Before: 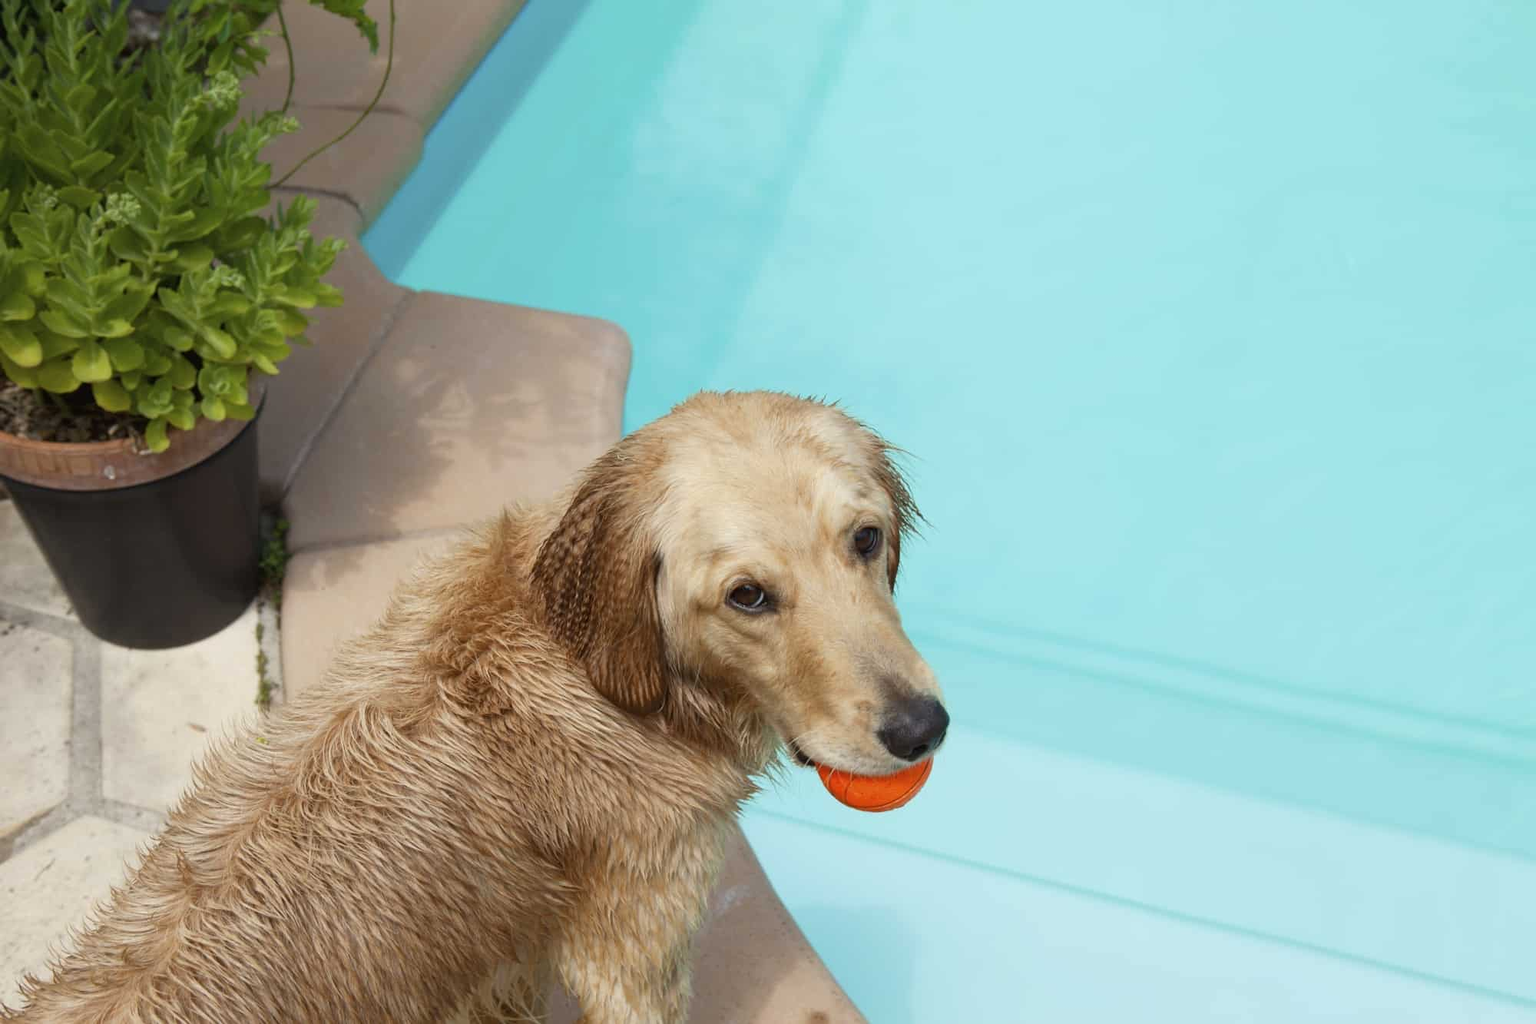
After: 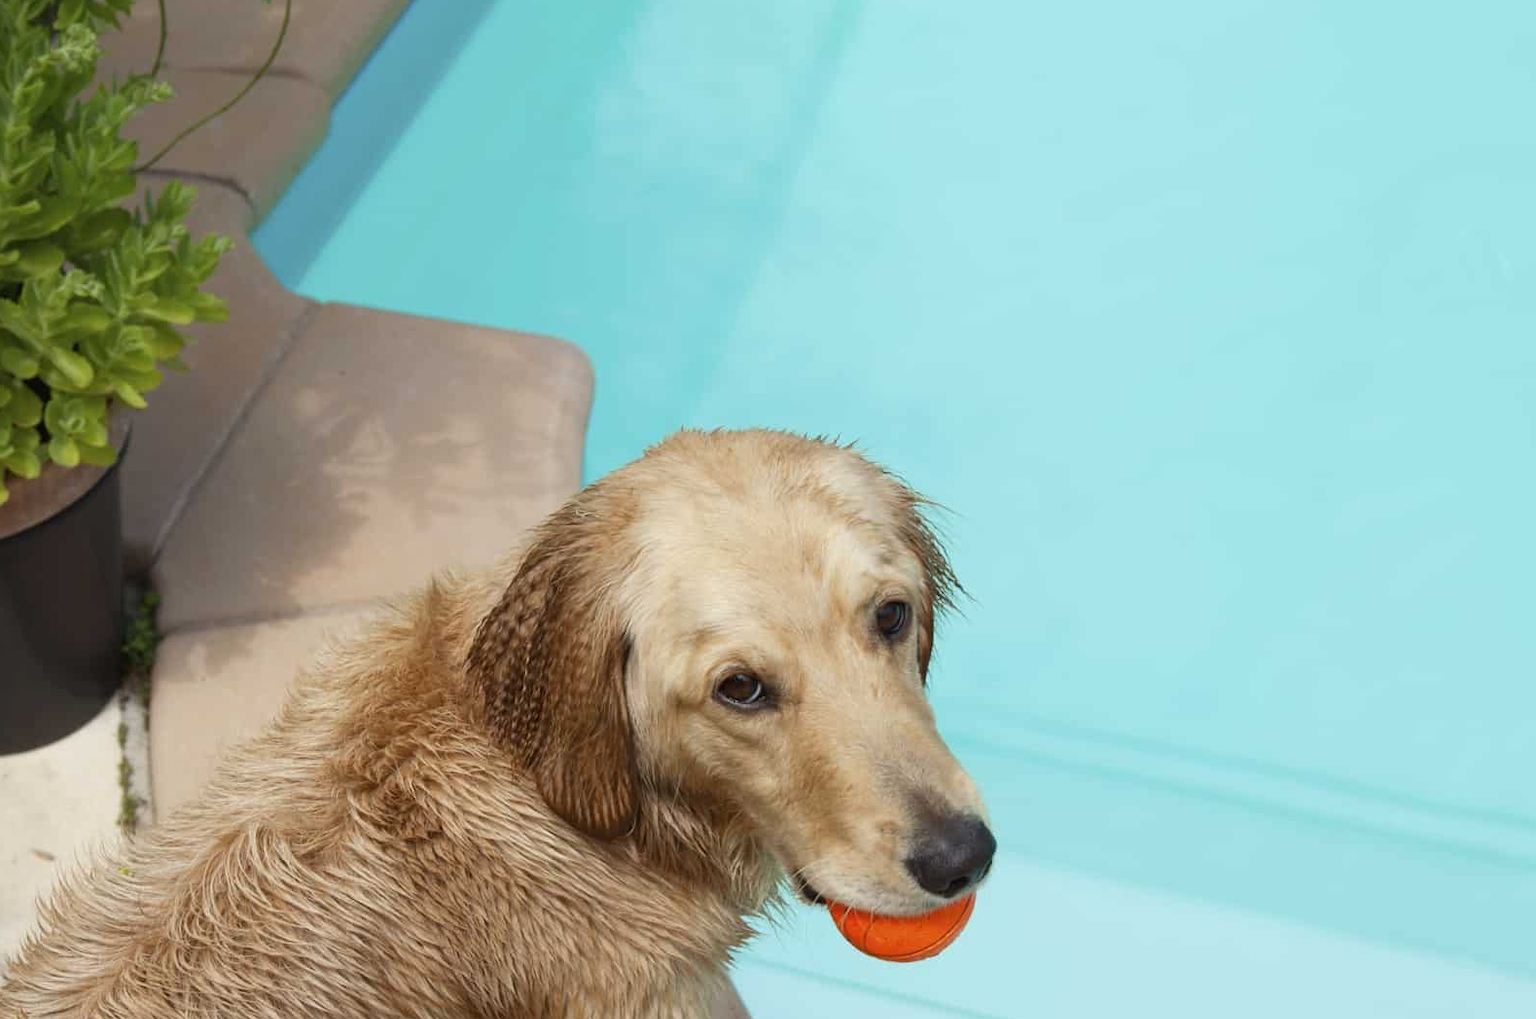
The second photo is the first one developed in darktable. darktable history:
crop and rotate: left 10.647%, top 5.102%, right 10.358%, bottom 16.268%
